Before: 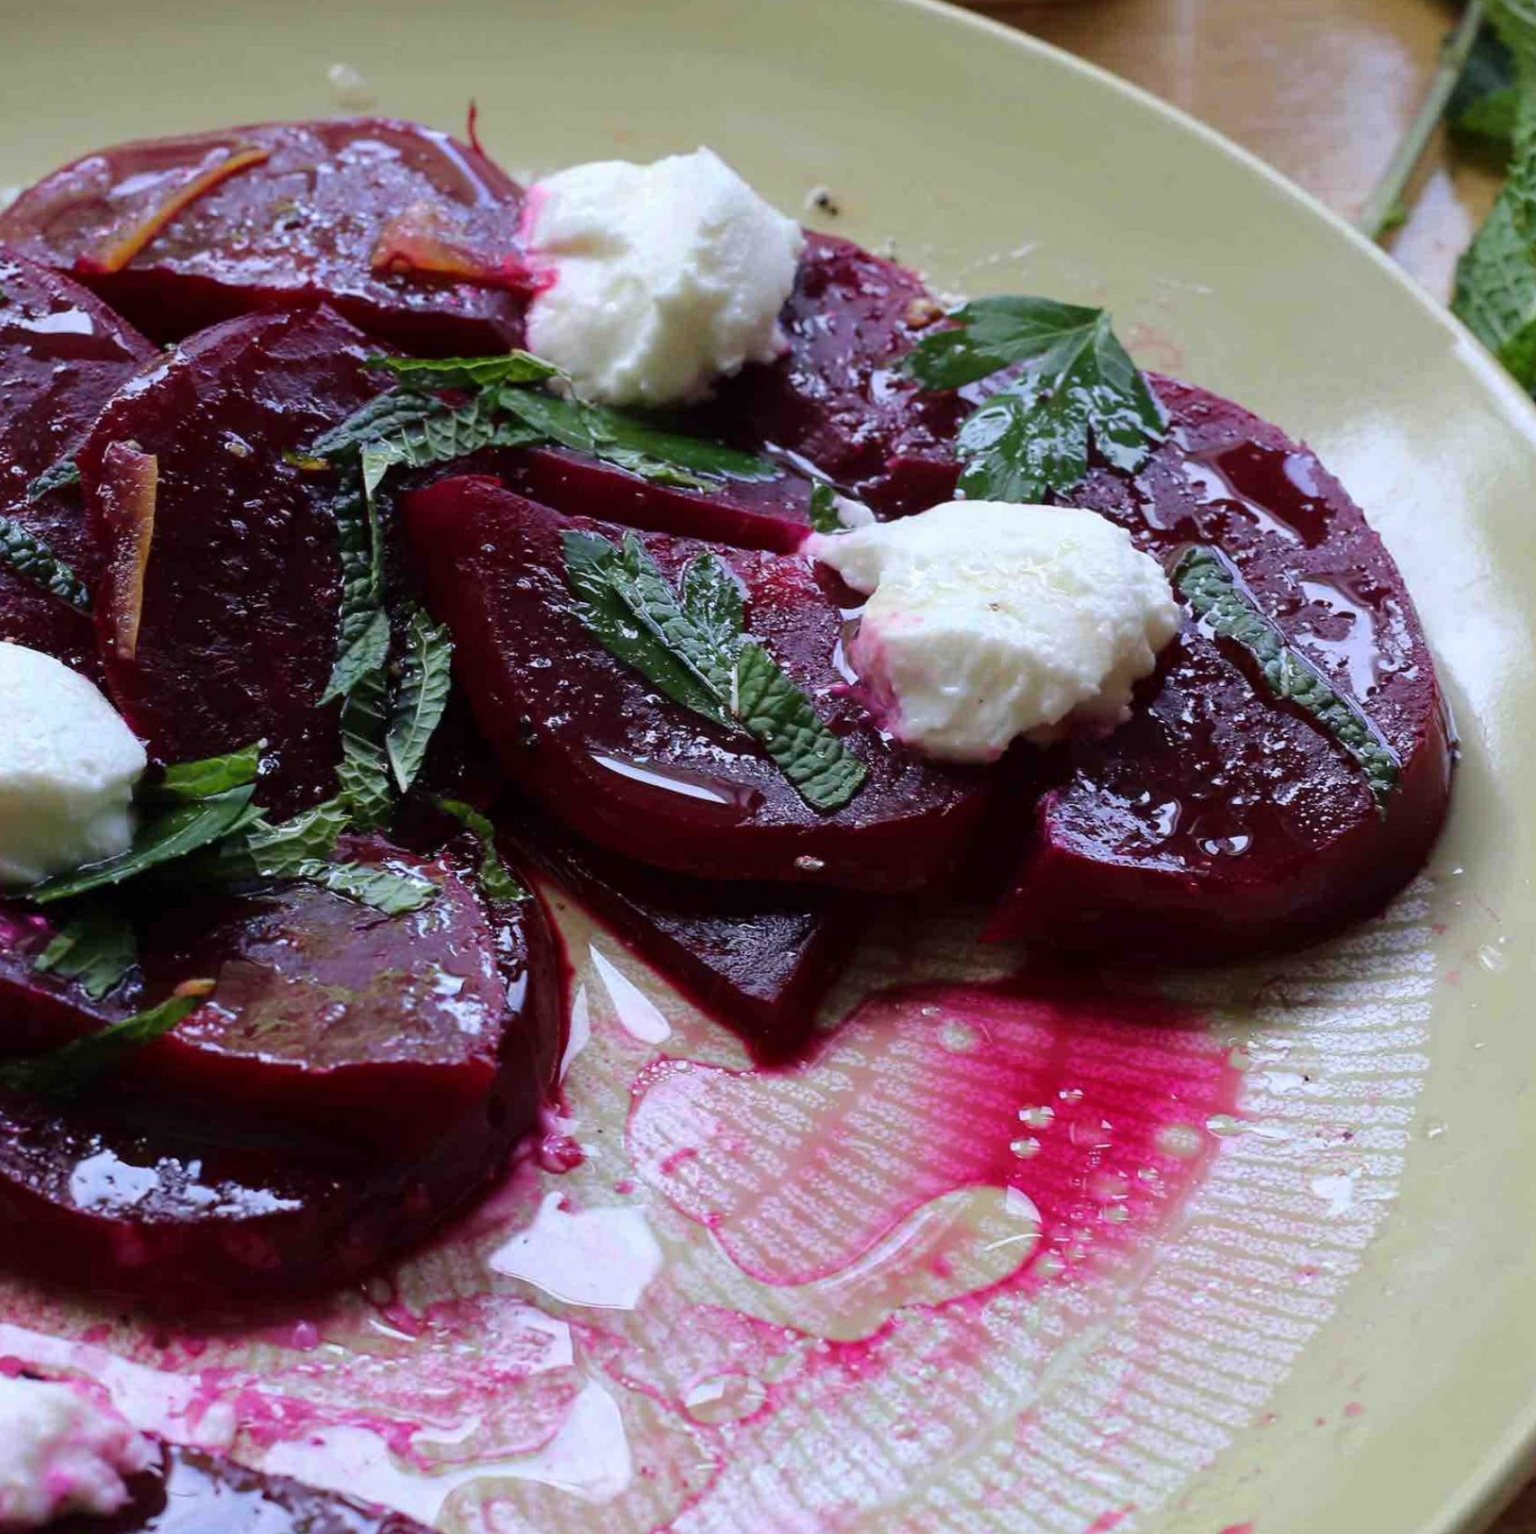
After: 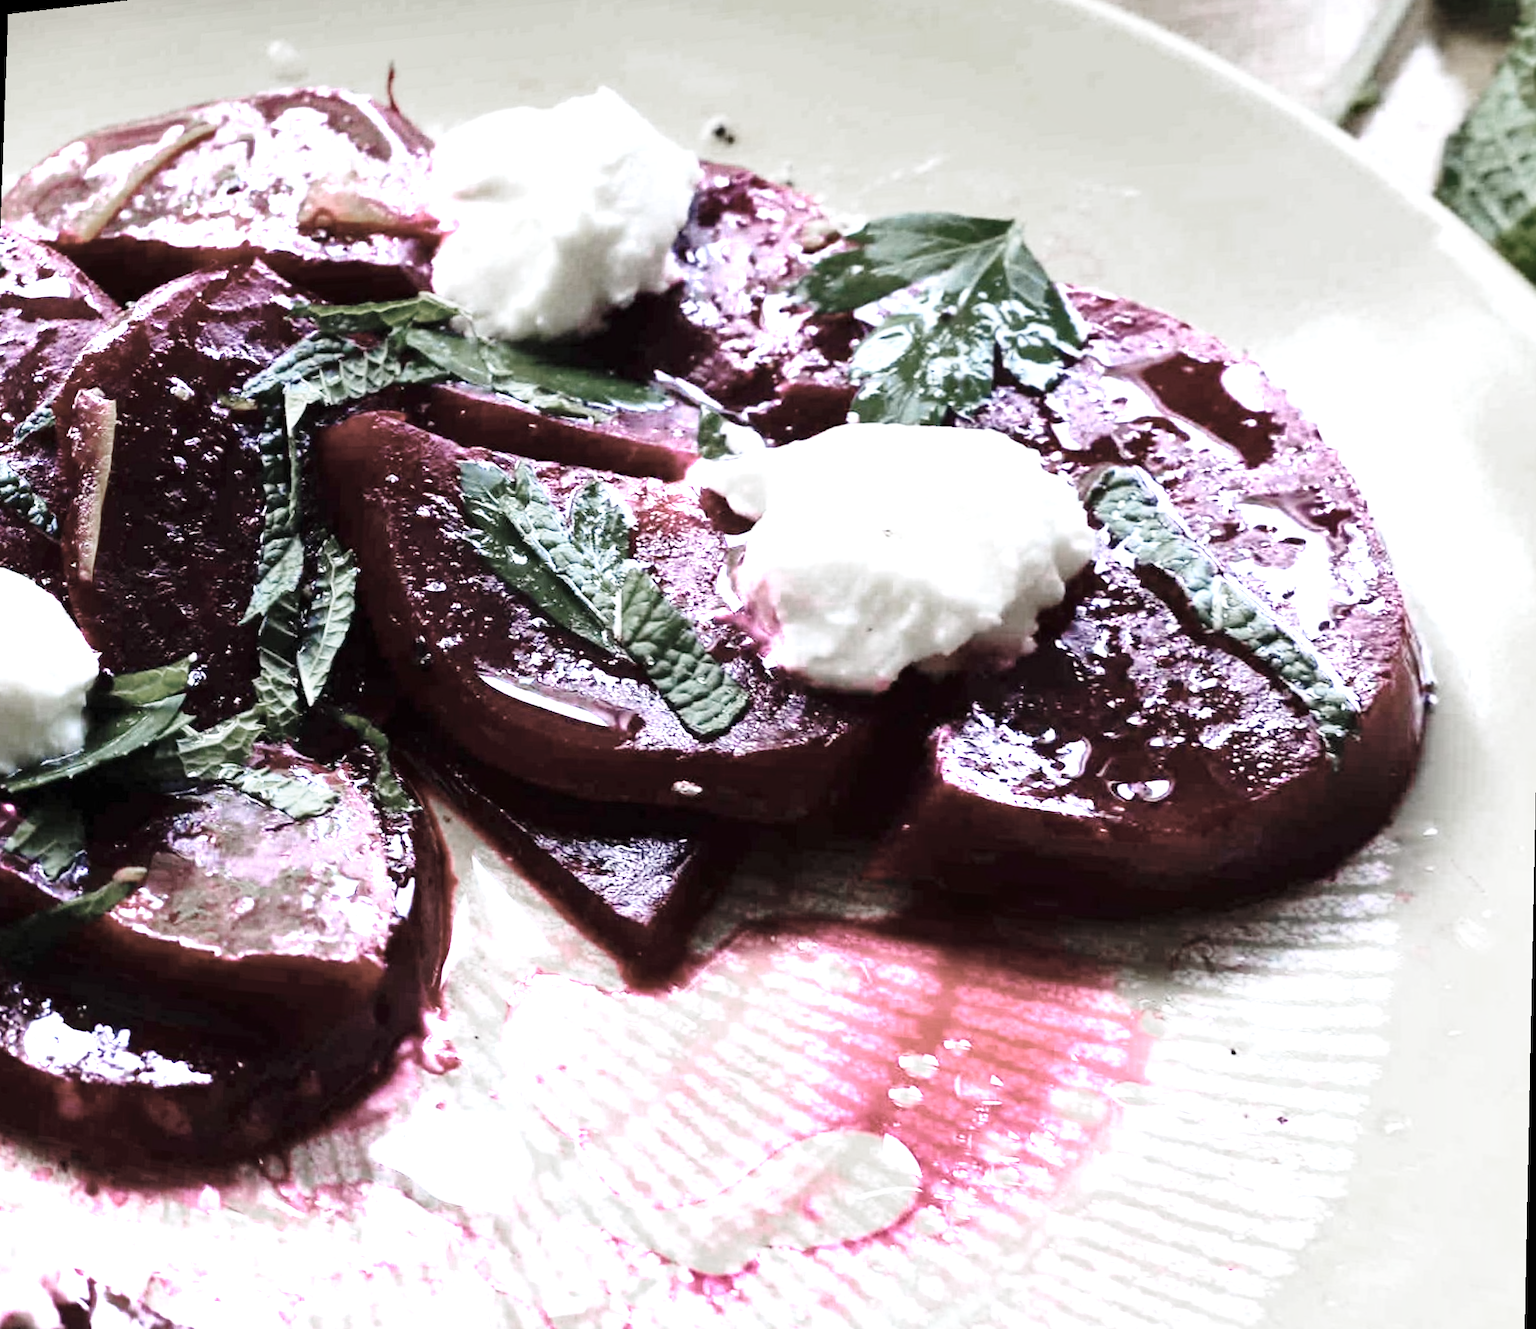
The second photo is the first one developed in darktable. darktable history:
rotate and perspective: rotation 1.69°, lens shift (vertical) -0.023, lens shift (horizontal) -0.291, crop left 0.025, crop right 0.988, crop top 0.092, crop bottom 0.842
base curve: curves: ch0 [(0, 0) (0.028, 0.03) (0.121, 0.232) (0.46, 0.748) (0.859, 0.968) (1, 1)], preserve colors none
shadows and highlights: shadows 5, soften with gaussian
color zones: curves: ch0 [(0, 0.613) (0.01, 0.613) (0.245, 0.448) (0.498, 0.529) (0.642, 0.665) (0.879, 0.777) (0.99, 0.613)]; ch1 [(0, 0.272) (0.219, 0.127) (0.724, 0.346)]
exposure: exposure 0.7 EV, compensate highlight preservation false
